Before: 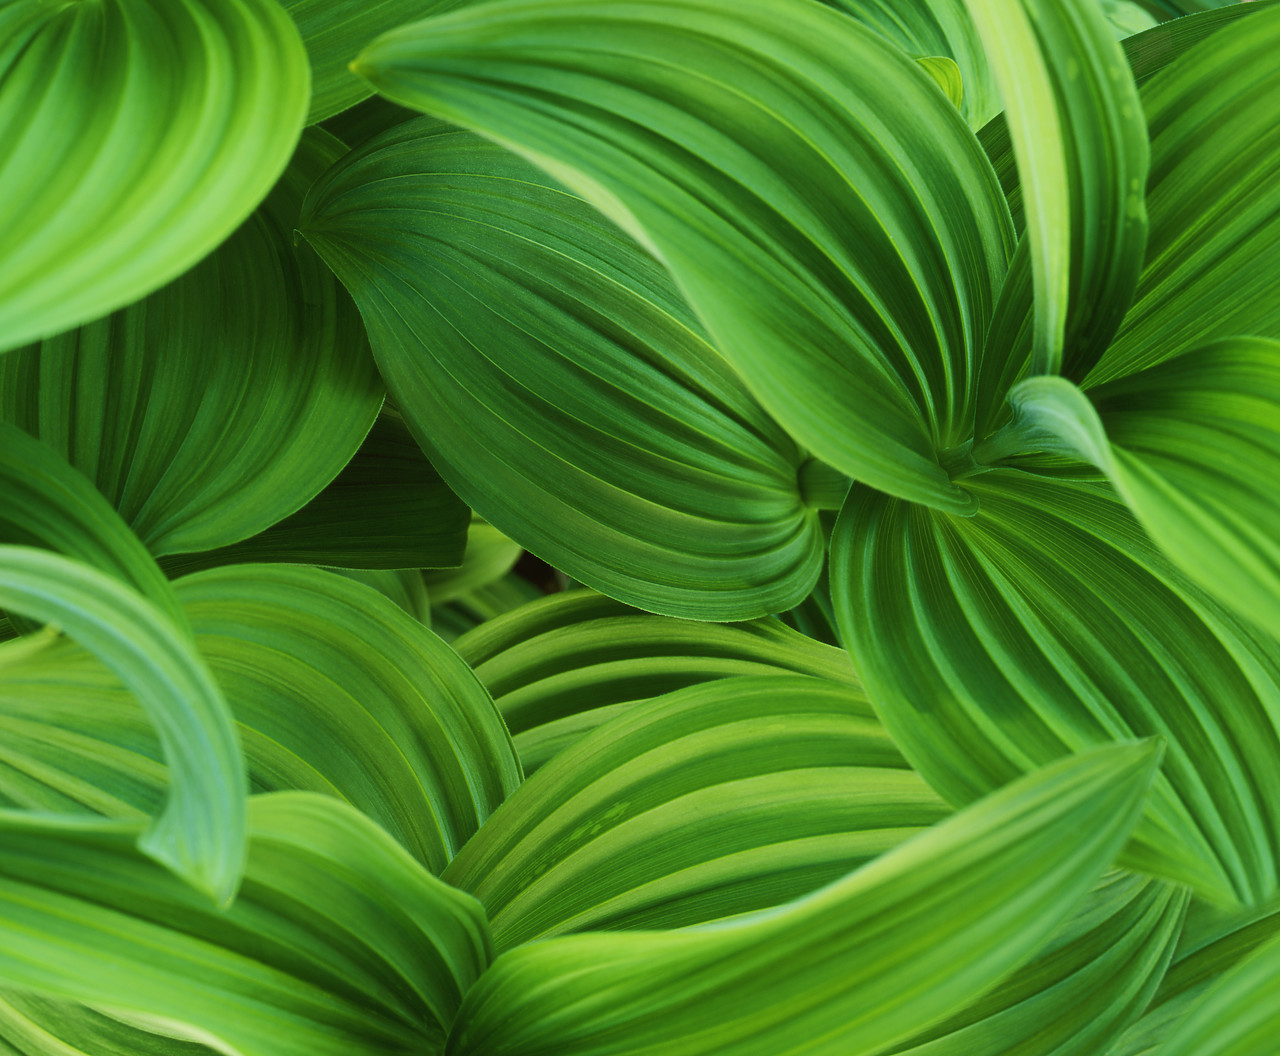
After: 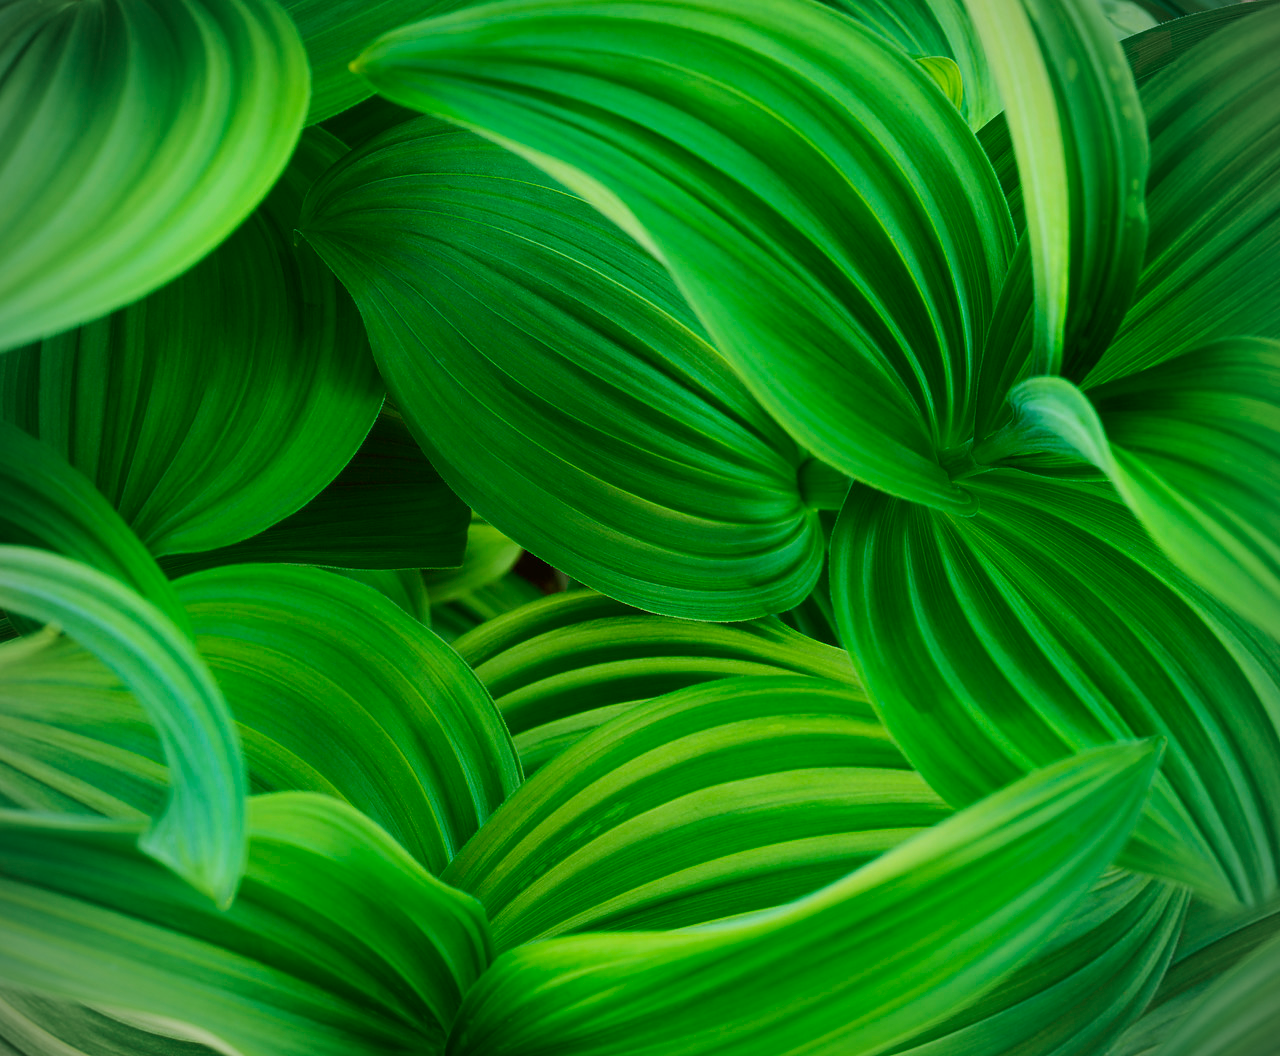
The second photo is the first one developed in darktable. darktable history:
color correction: highlights b* 3.01
vignetting: unbound false
